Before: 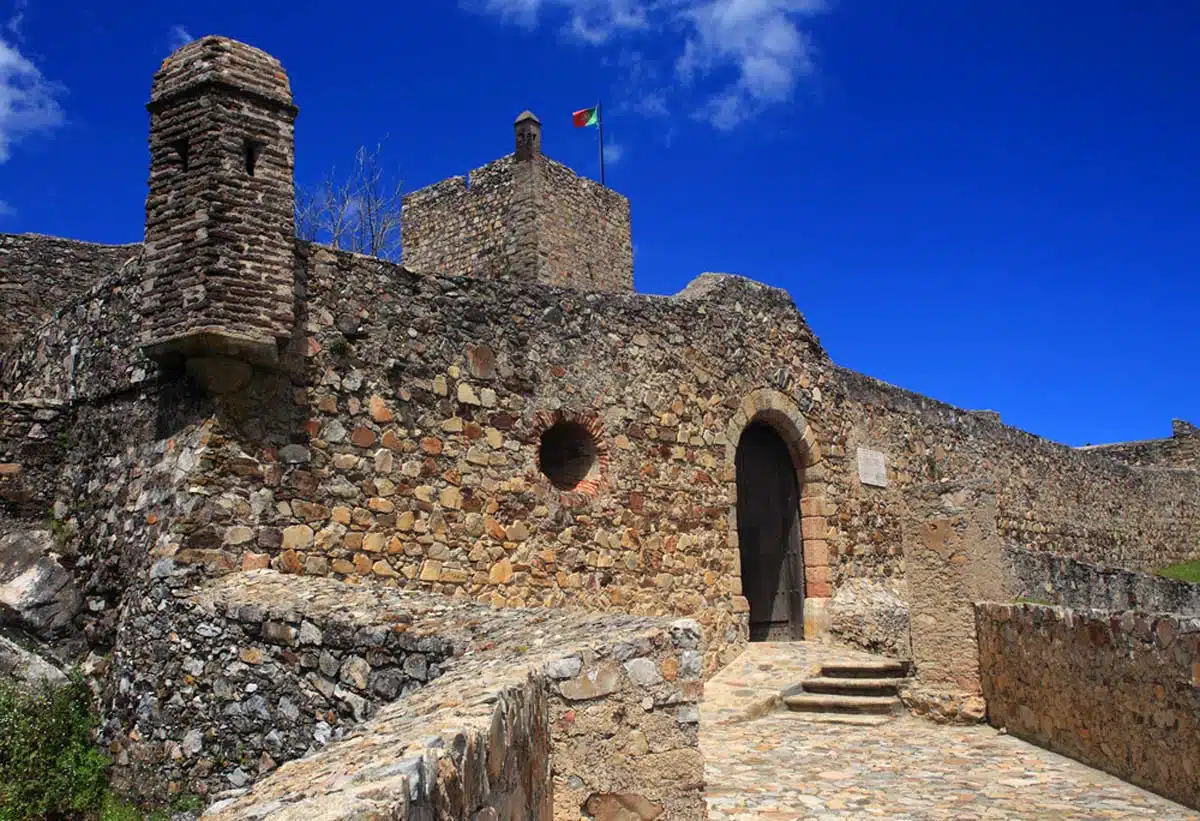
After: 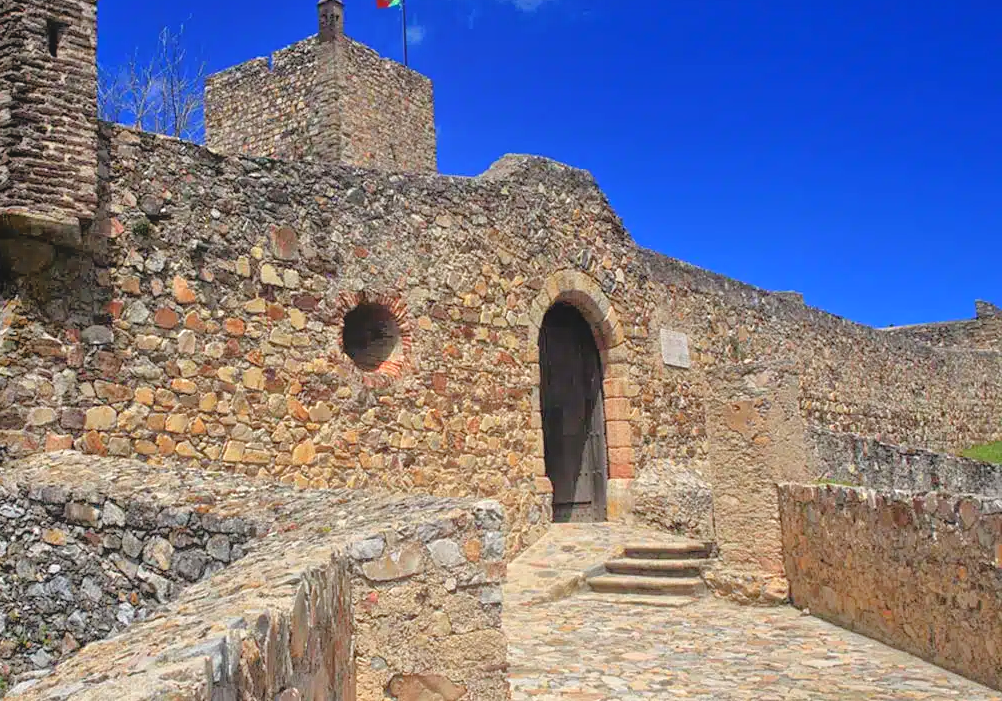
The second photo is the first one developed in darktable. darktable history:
contrast equalizer: octaves 7, y [[0.439, 0.44, 0.442, 0.457, 0.493, 0.498], [0.5 ×6], [0.5 ×6], [0 ×6], [0 ×6]]
crop: left 16.417%, top 14.518%
tone equalizer: -7 EV 0.147 EV, -6 EV 0.581 EV, -5 EV 1.15 EV, -4 EV 1.3 EV, -3 EV 1.15 EV, -2 EV 0.6 EV, -1 EV 0.168 EV, mask exposure compensation -0.499 EV
